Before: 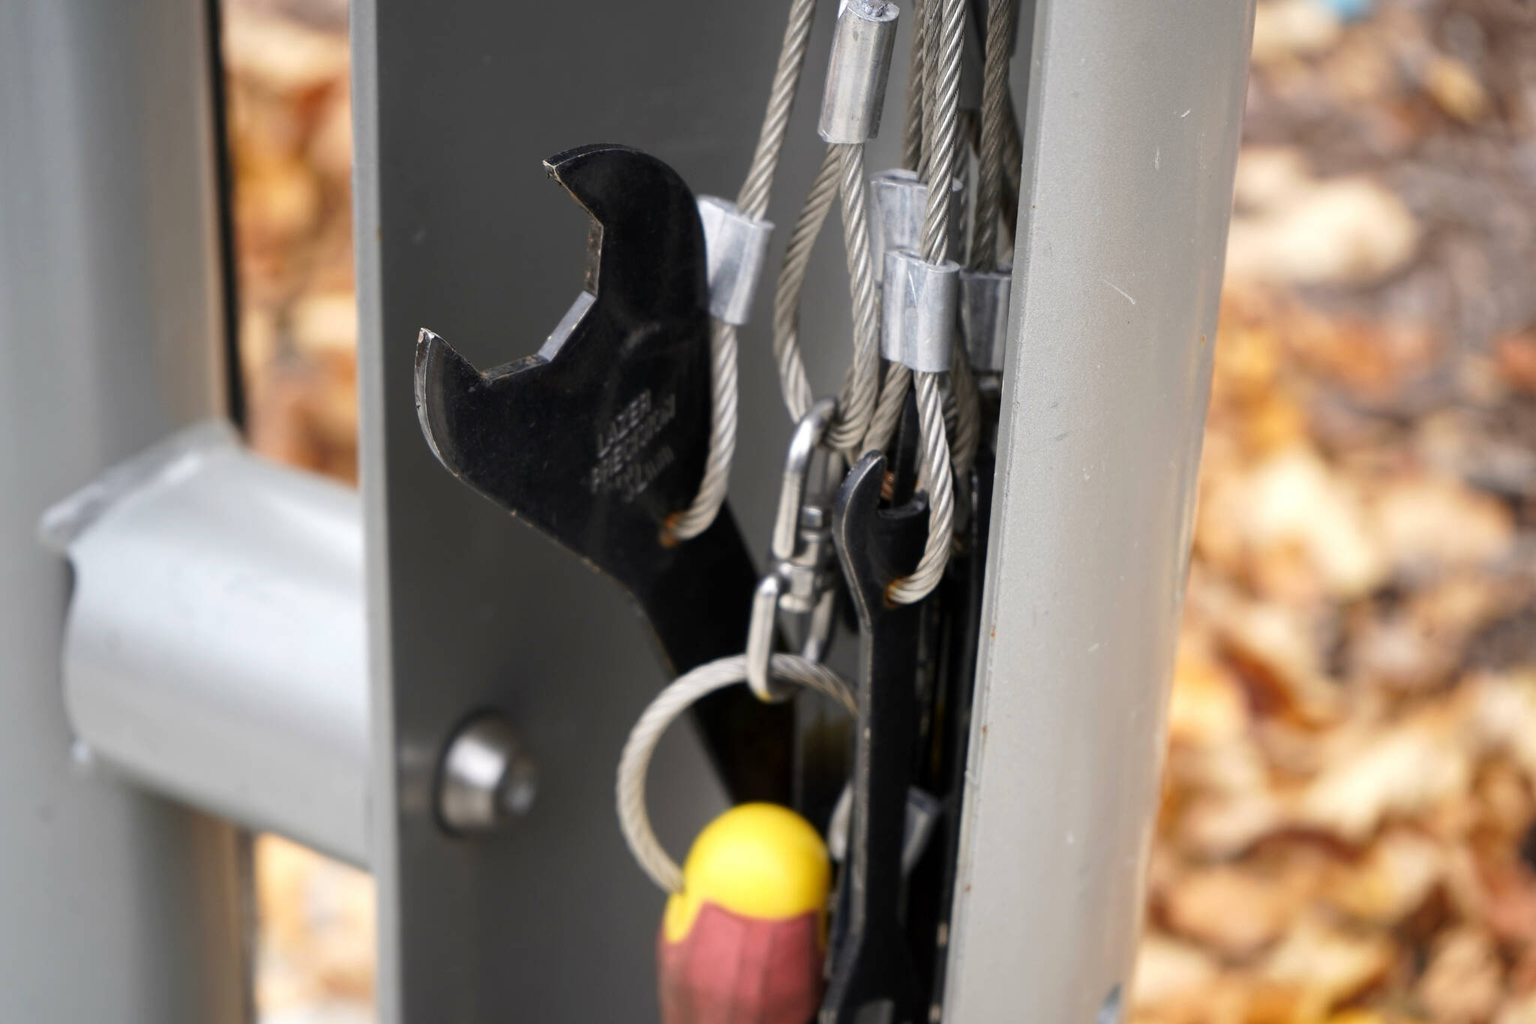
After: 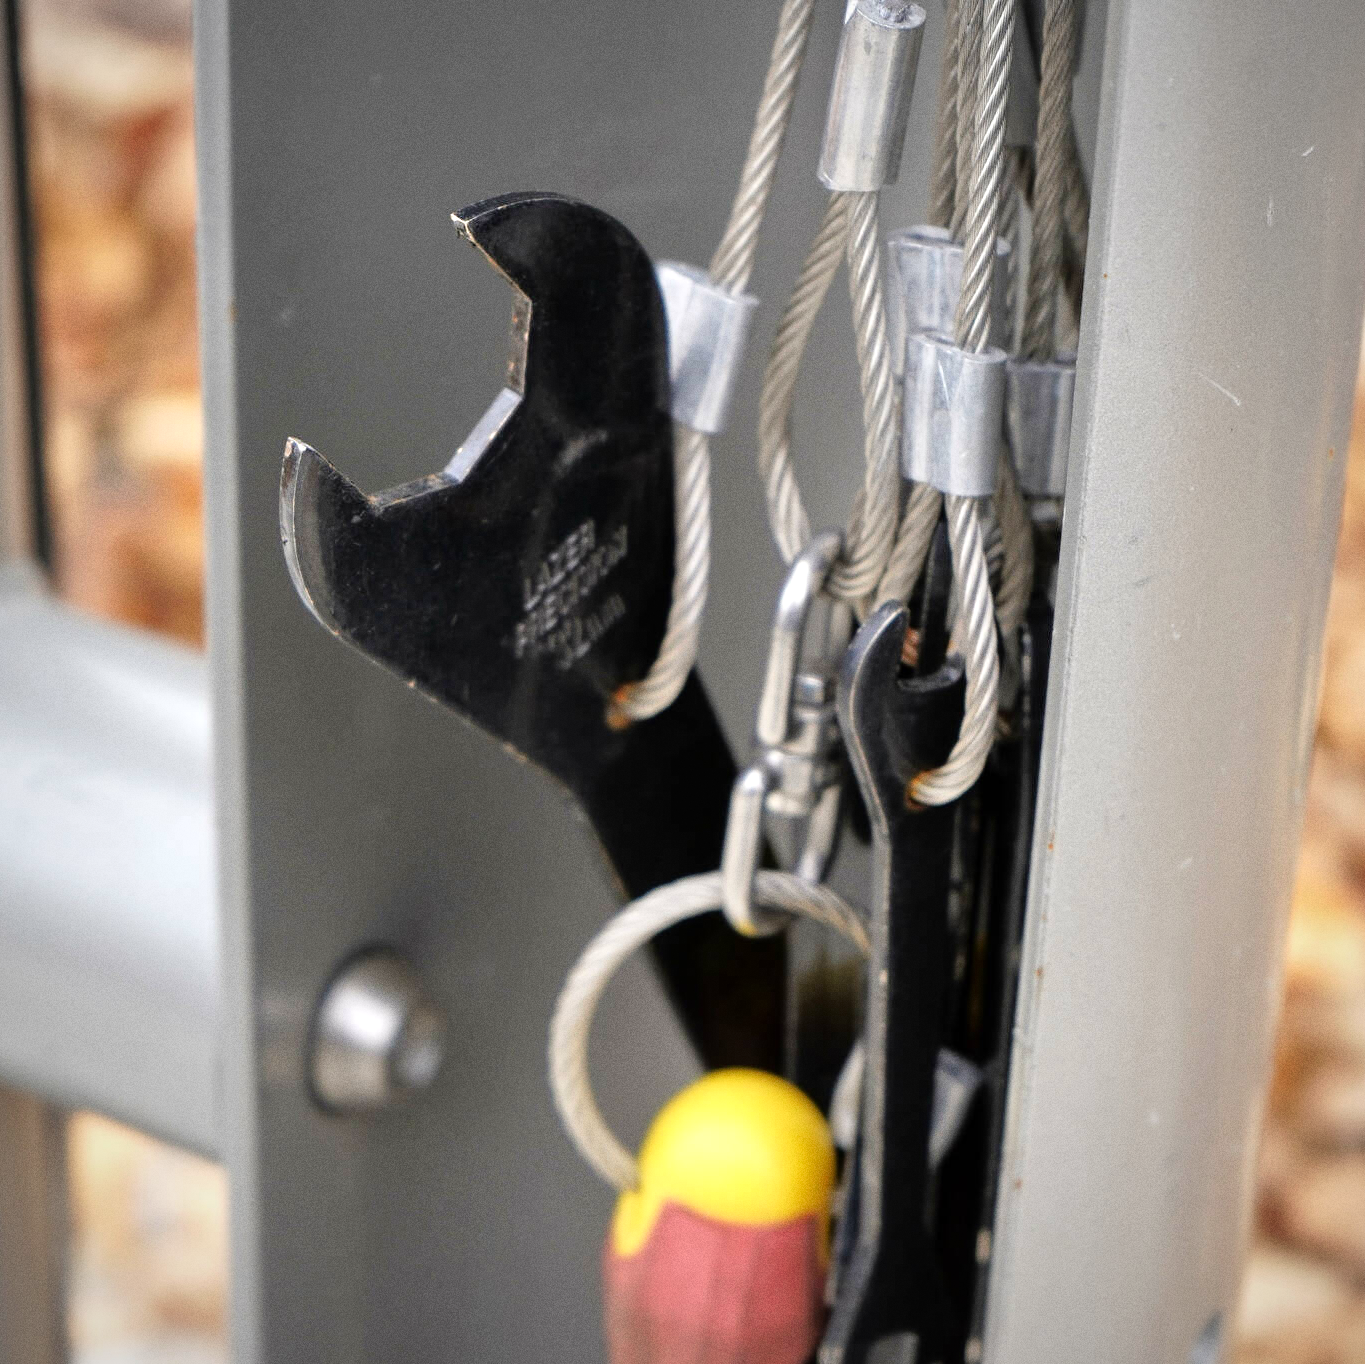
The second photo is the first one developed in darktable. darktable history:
tone equalizer: -7 EV 0.15 EV, -6 EV 0.6 EV, -5 EV 1.15 EV, -4 EV 1.33 EV, -3 EV 1.15 EV, -2 EV 0.6 EV, -1 EV 0.15 EV, mask exposure compensation -0.5 EV
grain: coarseness 0.09 ISO
crop and rotate: left 13.342%, right 19.991%
vignetting: fall-off radius 93.87%
